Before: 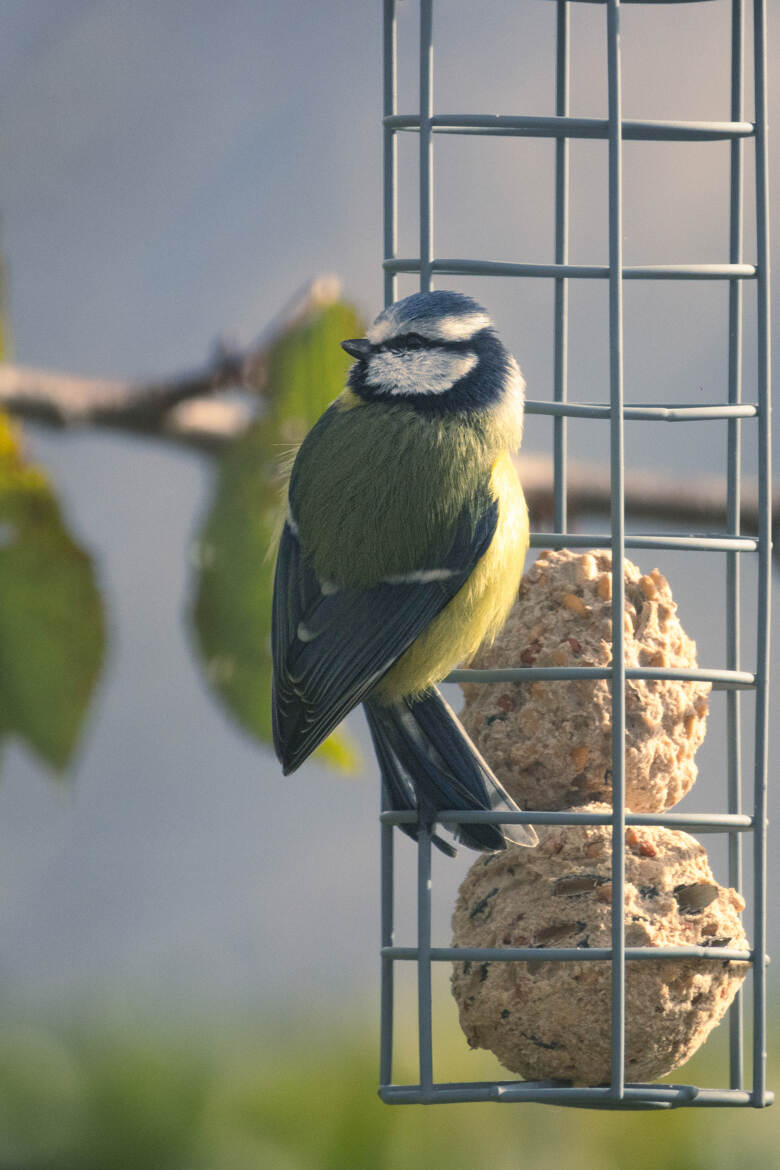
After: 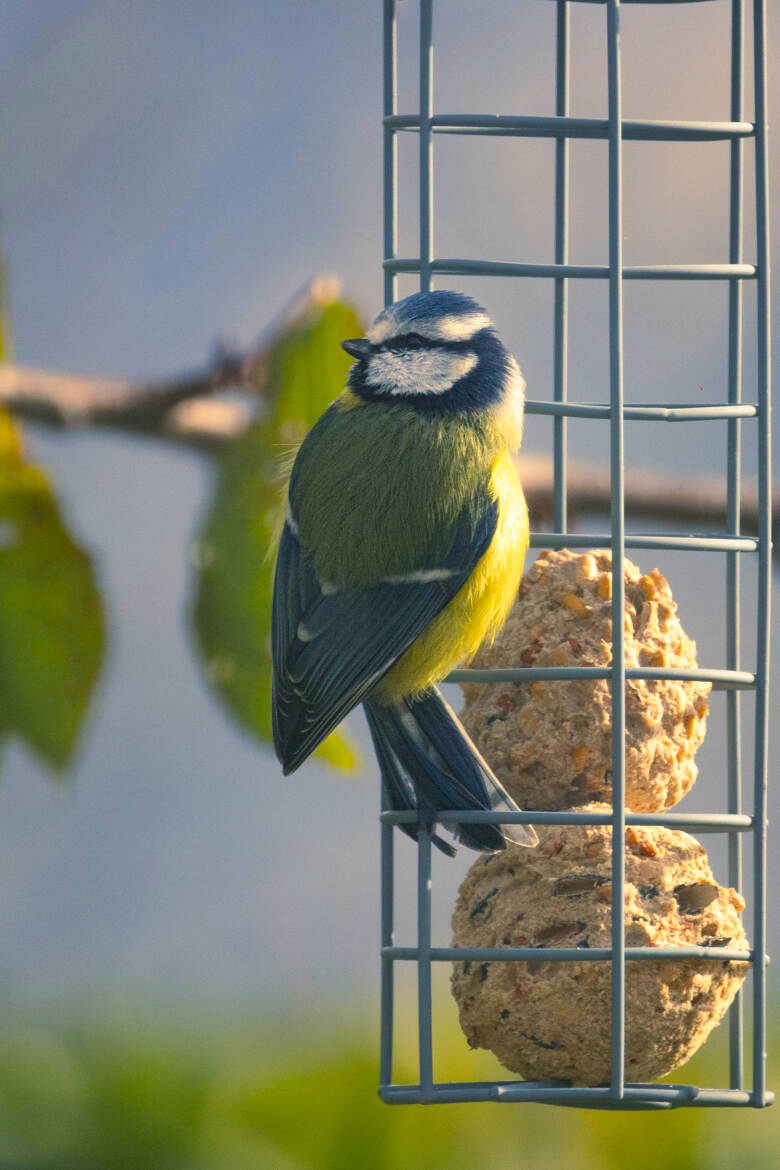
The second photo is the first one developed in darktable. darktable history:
shadows and highlights: soften with gaussian
color balance rgb: linear chroma grading › global chroma 14.359%, perceptual saturation grading › global saturation 19.574%, global vibrance 20%
